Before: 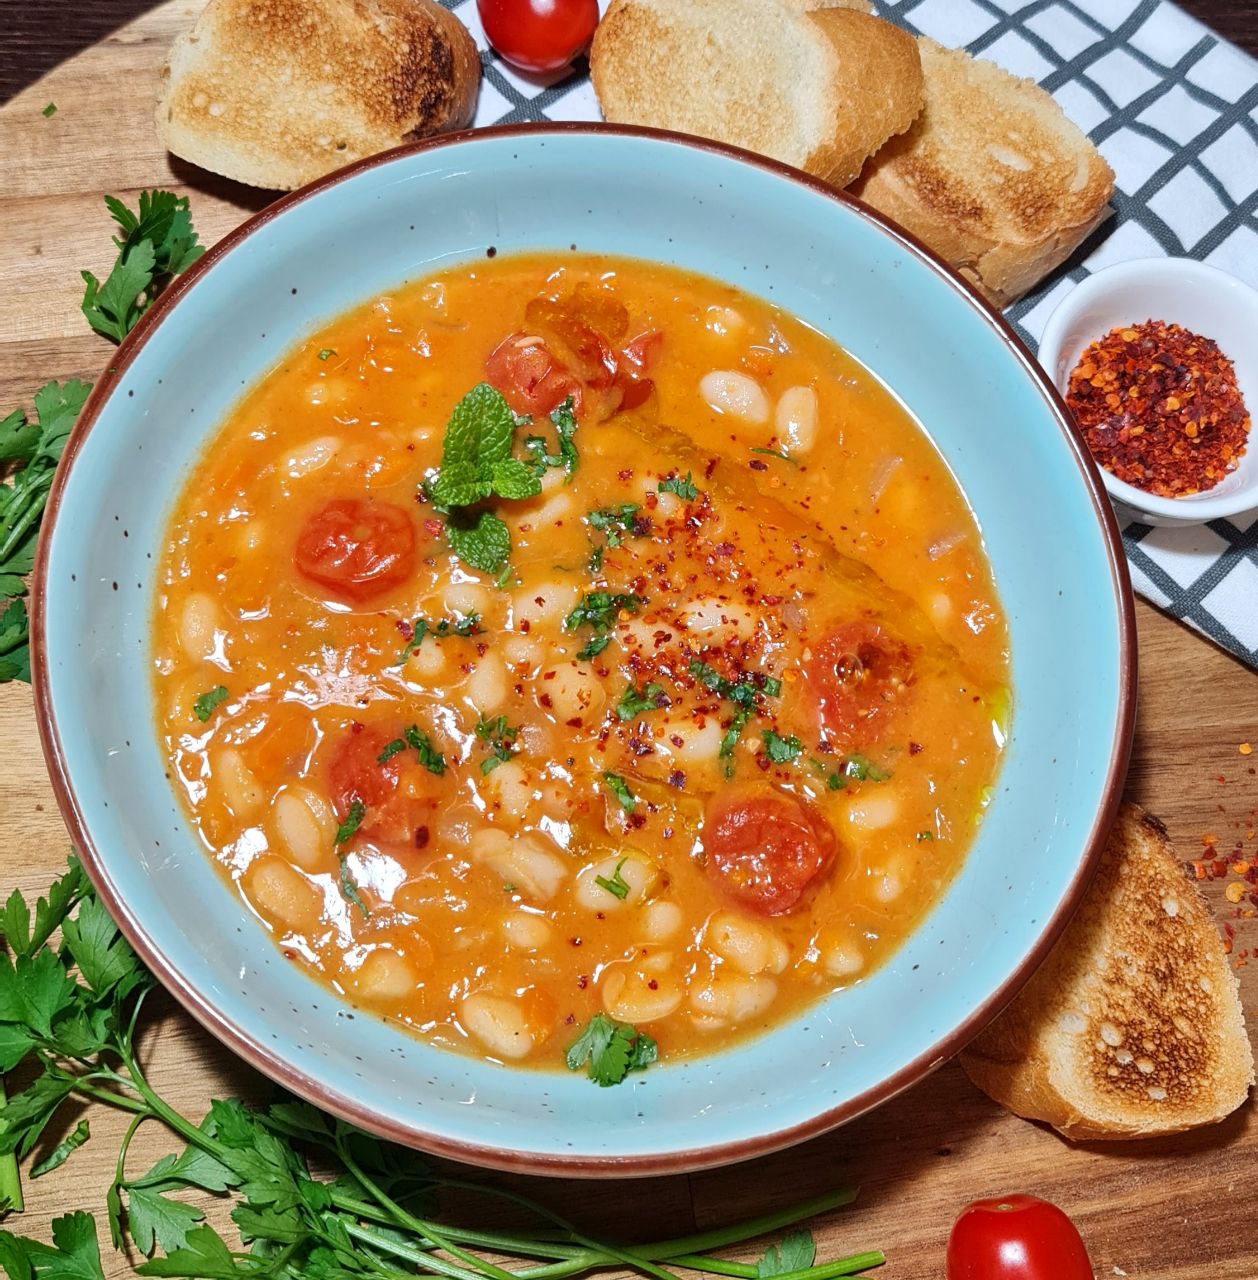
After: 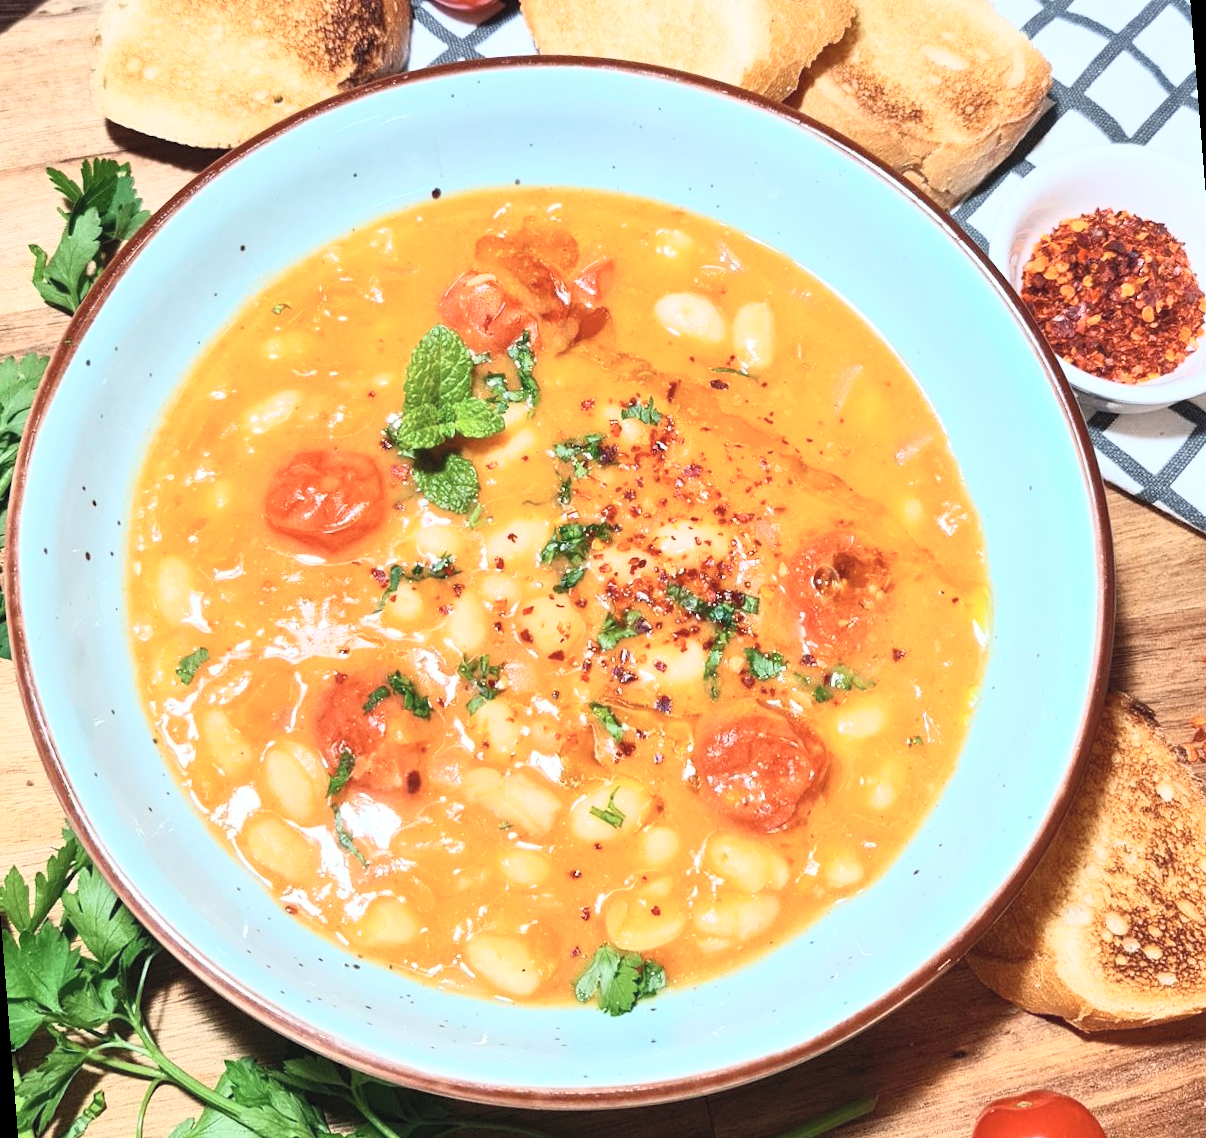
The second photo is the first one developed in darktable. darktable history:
rotate and perspective: rotation -4.57°, crop left 0.054, crop right 0.944, crop top 0.087, crop bottom 0.914
contrast brightness saturation: contrast 0.39, brightness 0.53
